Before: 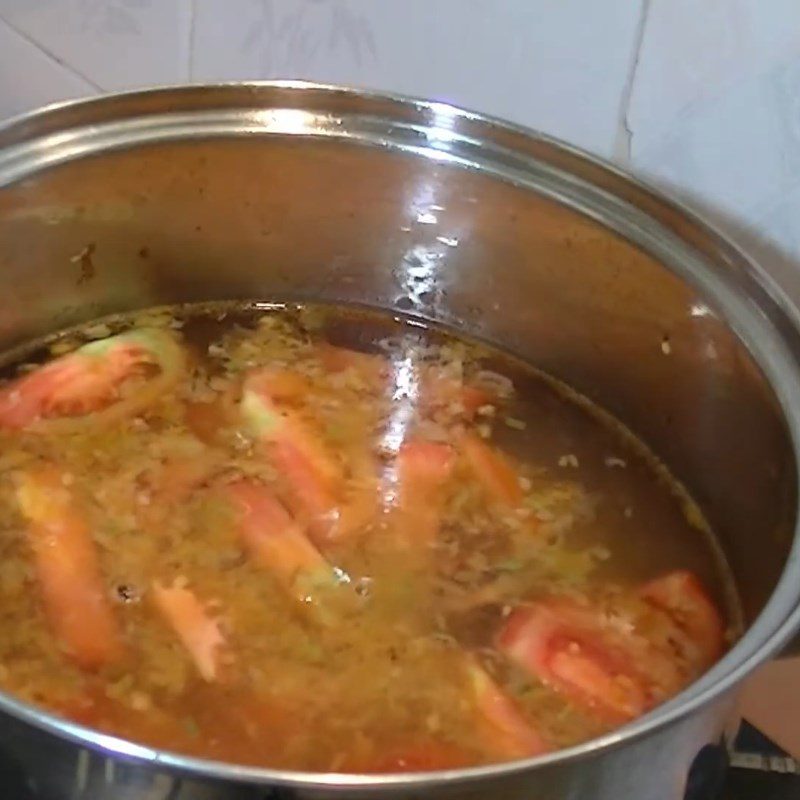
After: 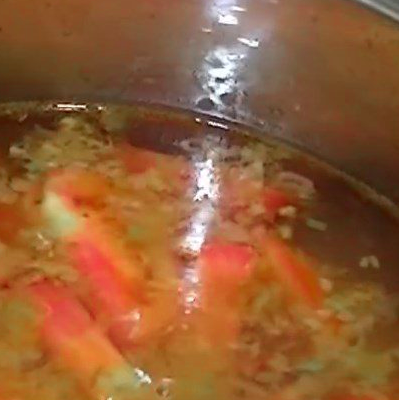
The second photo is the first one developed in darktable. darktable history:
crop: left 25%, top 25%, right 25%, bottom 25%
color zones: curves: ch0 [(0, 0.466) (0.128, 0.466) (0.25, 0.5) (0.375, 0.456) (0.5, 0.5) (0.625, 0.5) (0.737, 0.652) (0.875, 0.5)]; ch1 [(0, 0.603) (0.125, 0.618) (0.261, 0.348) (0.372, 0.353) (0.497, 0.363) (0.611, 0.45) (0.731, 0.427) (0.875, 0.518) (0.998, 0.652)]; ch2 [(0, 0.559) (0.125, 0.451) (0.253, 0.564) (0.37, 0.578) (0.5, 0.466) (0.625, 0.471) (0.731, 0.471) (0.88, 0.485)]
